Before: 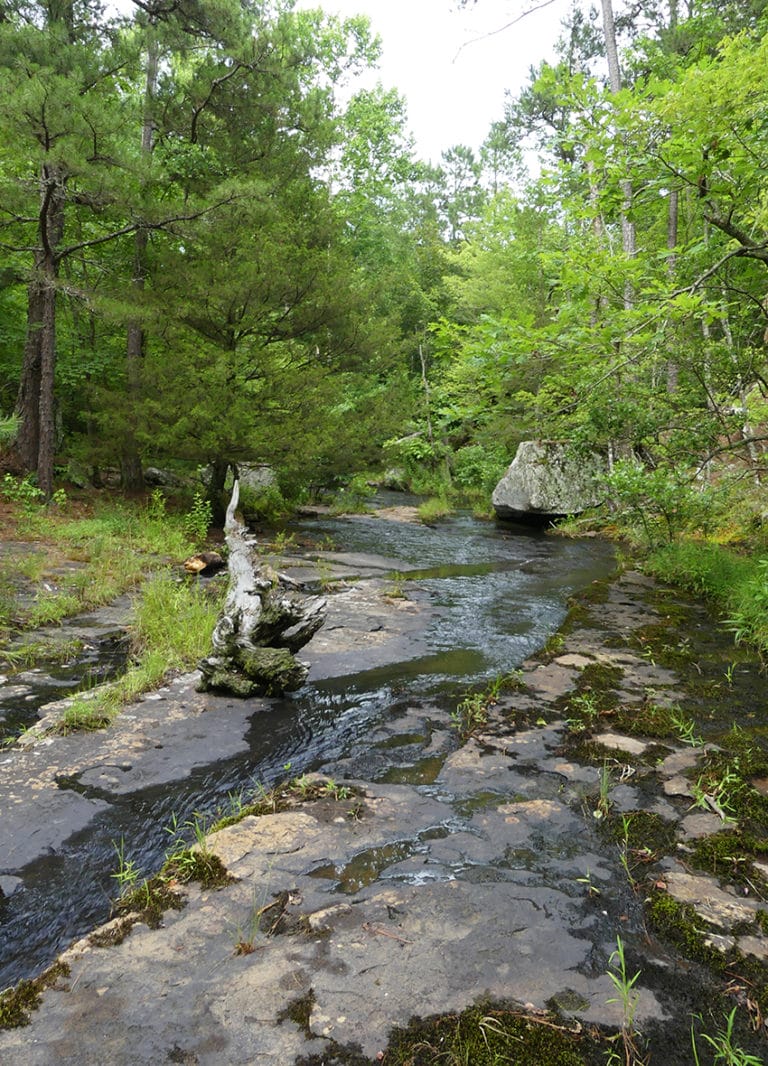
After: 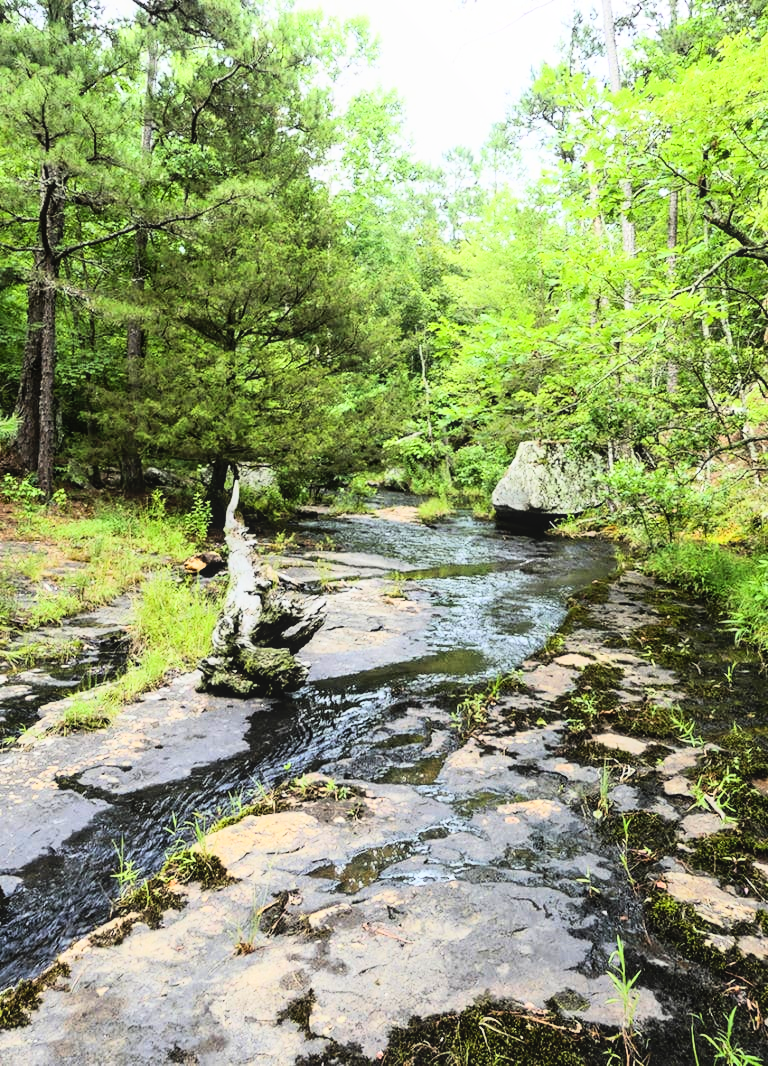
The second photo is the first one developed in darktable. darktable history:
local contrast: detail 110%
rgb curve: curves: ch0 [(0, 0) (0.21, 0.15) (0.24, 0.21) (0.5, 0.75) (0.75, 0.96) (0.89, 0.99) (1, 1)]; ch1 [(0, 0.02) (0.21, 0.13) (0.25, 0.2) (0.5, 0.67) (0.75, 0.9) (0.89, 0.97) (1, 1)]; ch2 [(0, 0.02) (0.21, 0.13) (0.25, 0.2) (0.5, 0.67) (0.75, 0.9) (0.89, 0.97) (1, 1)], compensate middle gray true
